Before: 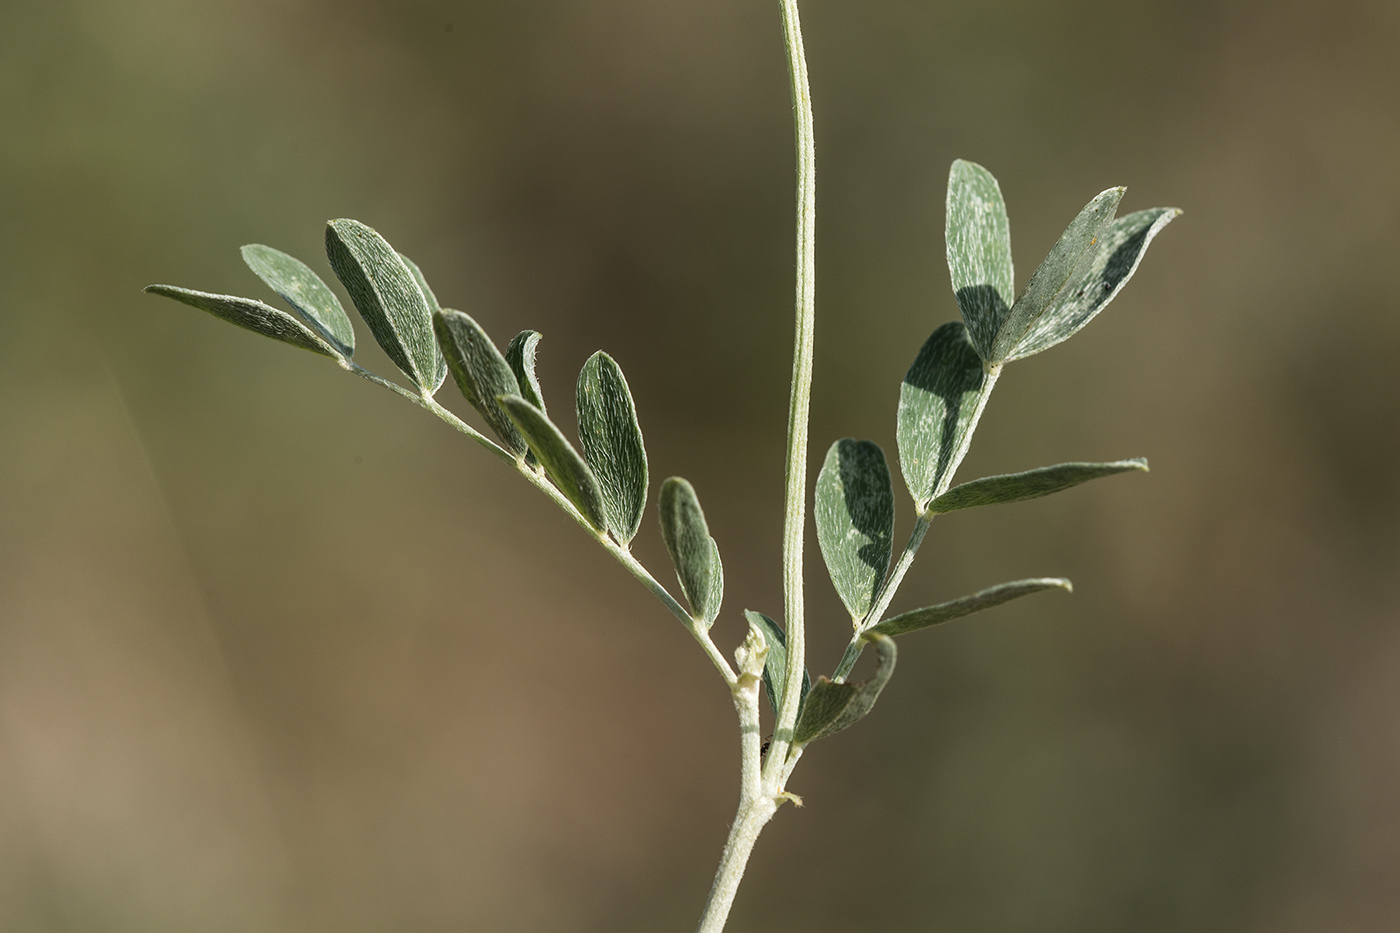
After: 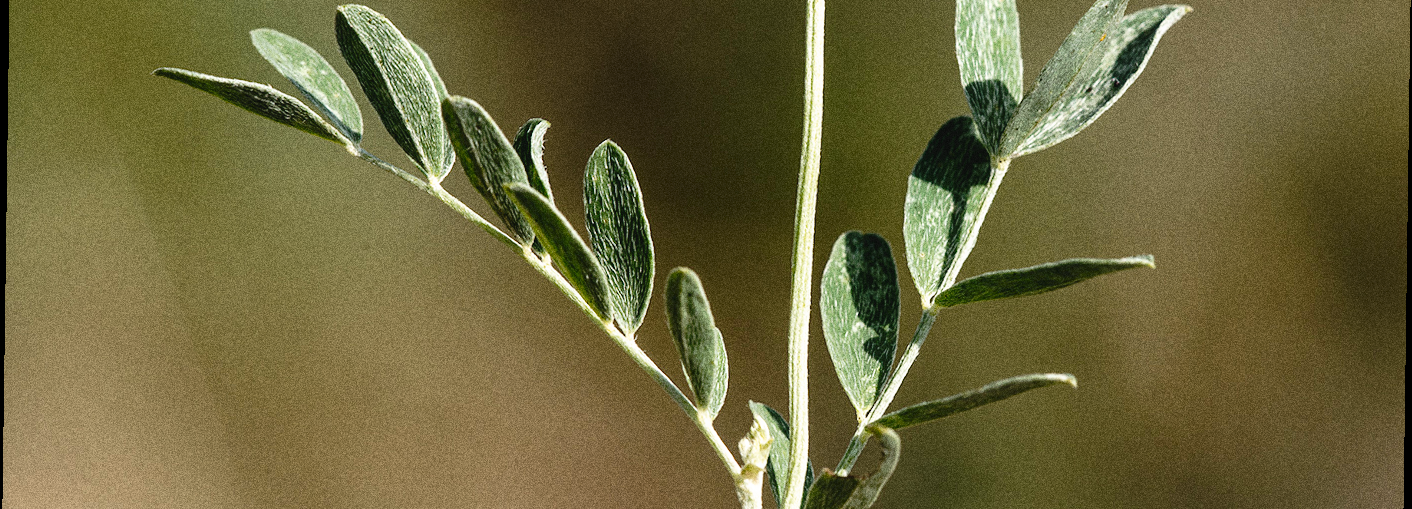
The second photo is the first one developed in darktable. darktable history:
crop and rotate: top 23.043%, bottom 23.437%
tone curve: curves: ch0 [(0, 0) (0.003, 0.033) (0.011, 0.033) (0.025, 0.036) (0.044, 0.039) (0.069, 0.04) (0.1, 0.043) (0.136, 0.052) (0.177, 0.085) (0.224, 0.14) (0.277, 0.225) (0.335, 0.333) (0.399, 0.419) (0.468, 0.51) (0.543, 0.603) (0.623, 0.713) (0.709, 0.808) (0.801, 0.901) (0.898, 0.98) (1, 1)], preserve colors none
rotate and perspective: rotation 0.8°, automatic cropping off
grain: strength 49.07%
